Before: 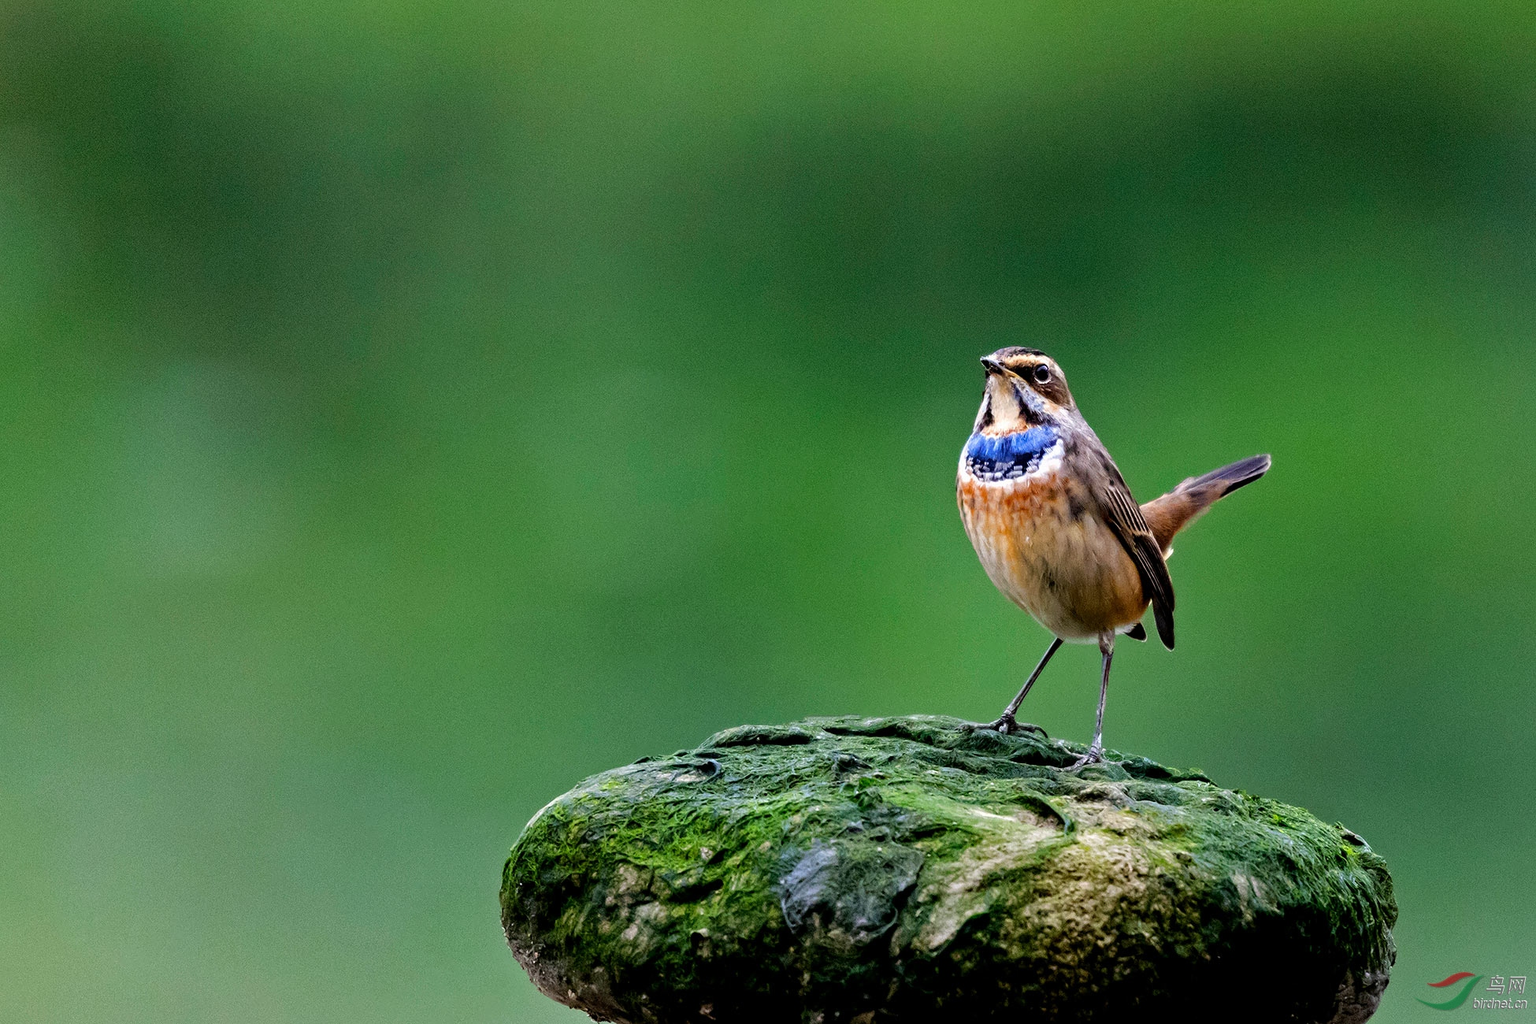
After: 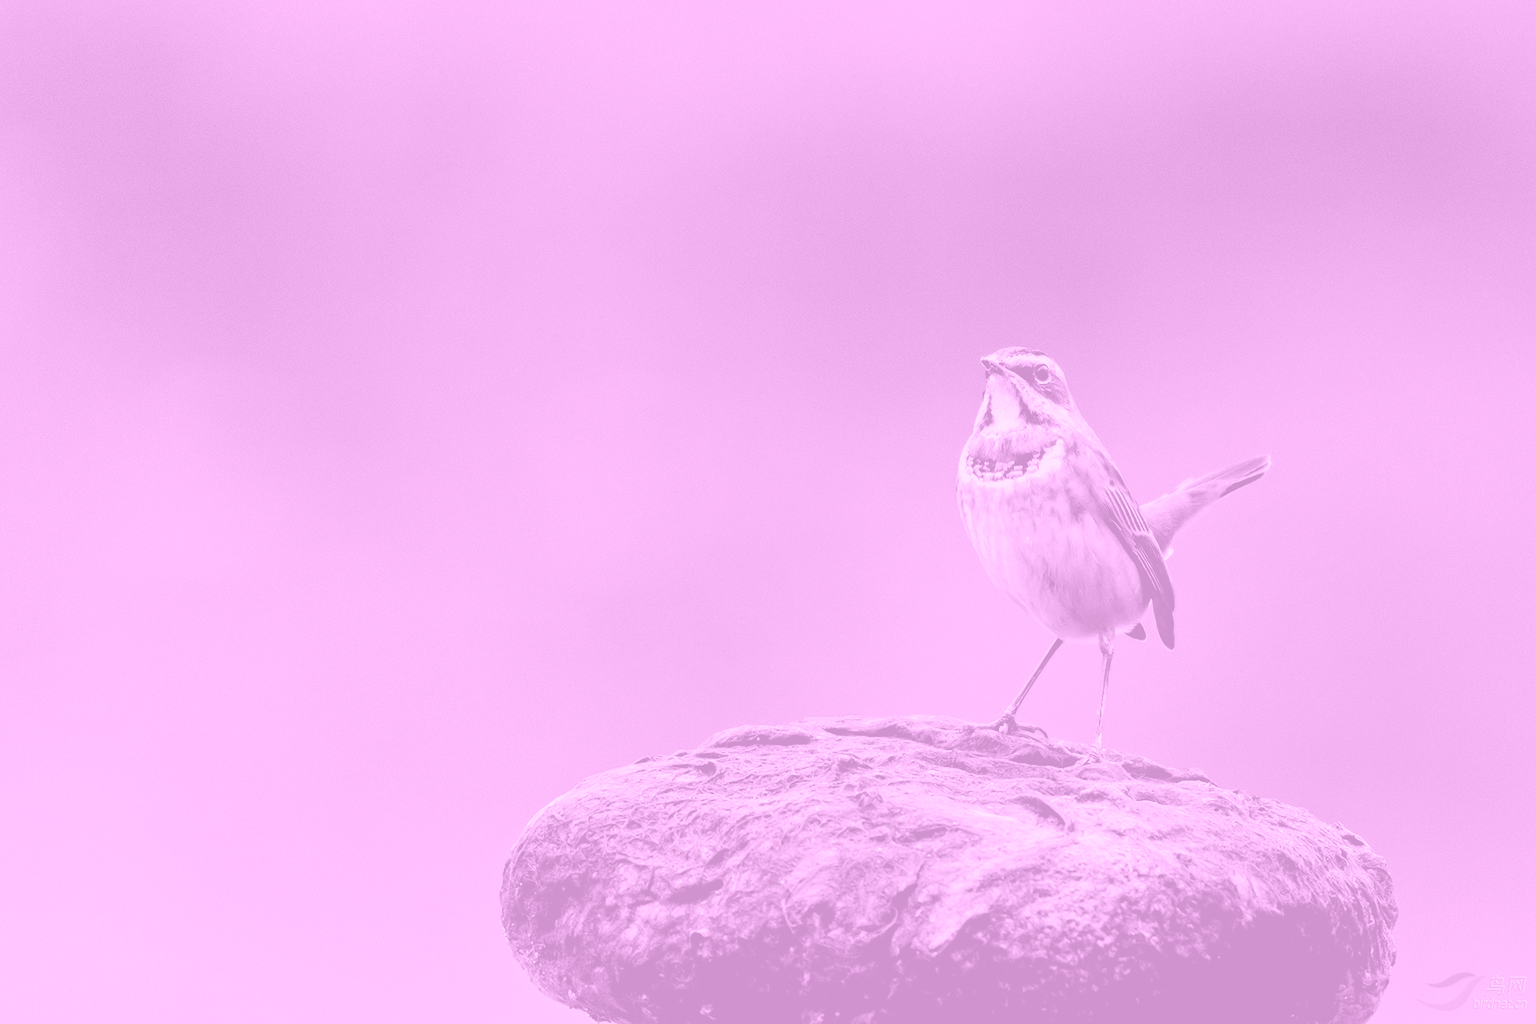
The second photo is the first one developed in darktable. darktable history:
colorize: hue 331.2°, saturation 75%, source mix 30.28%, lightness 70.52%, version 1
white balance: red 0.988, blue 1.017
